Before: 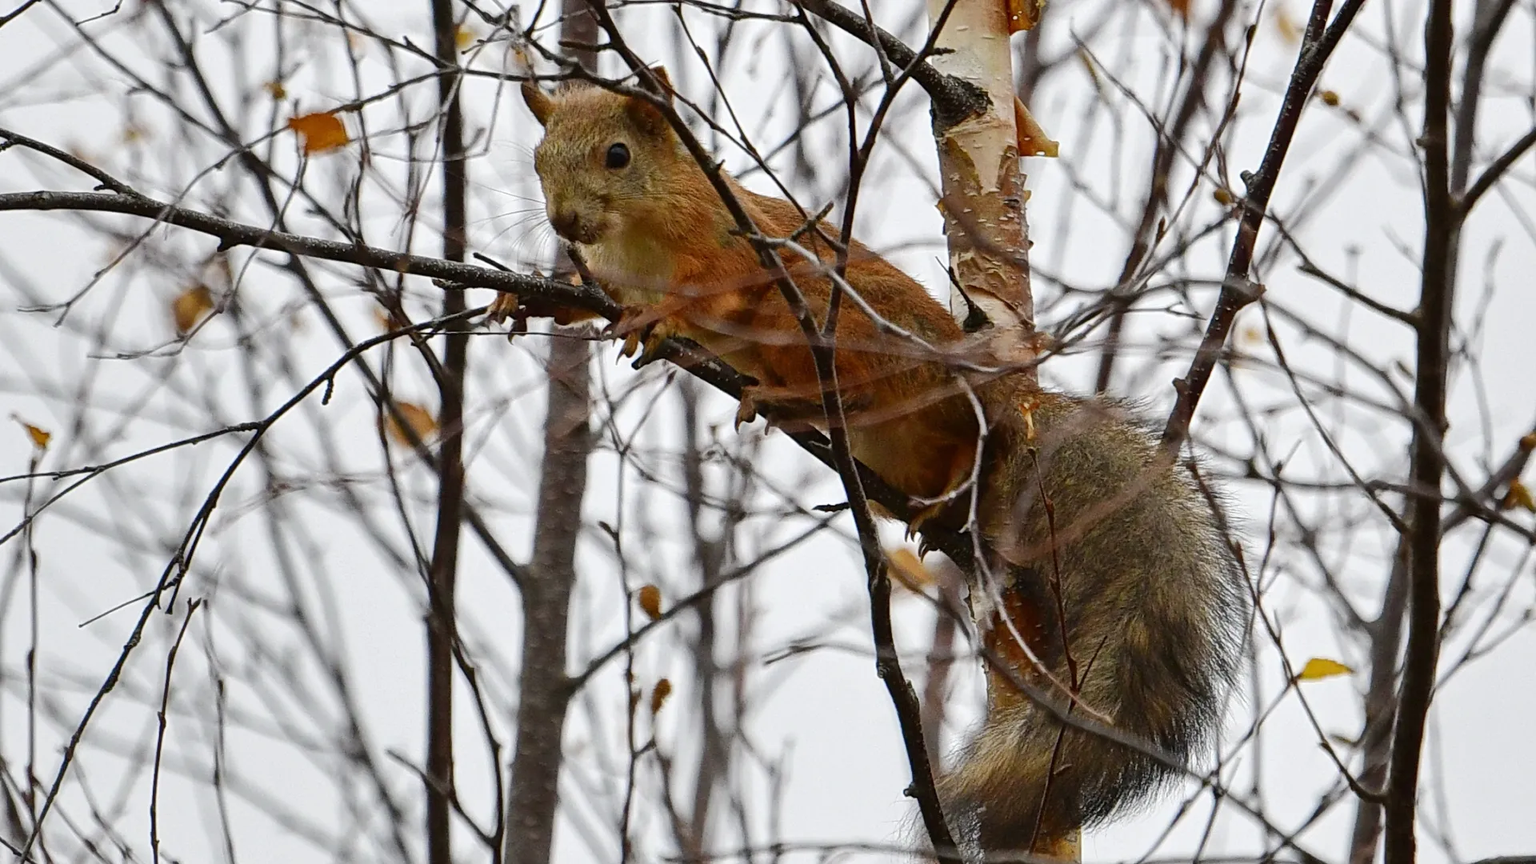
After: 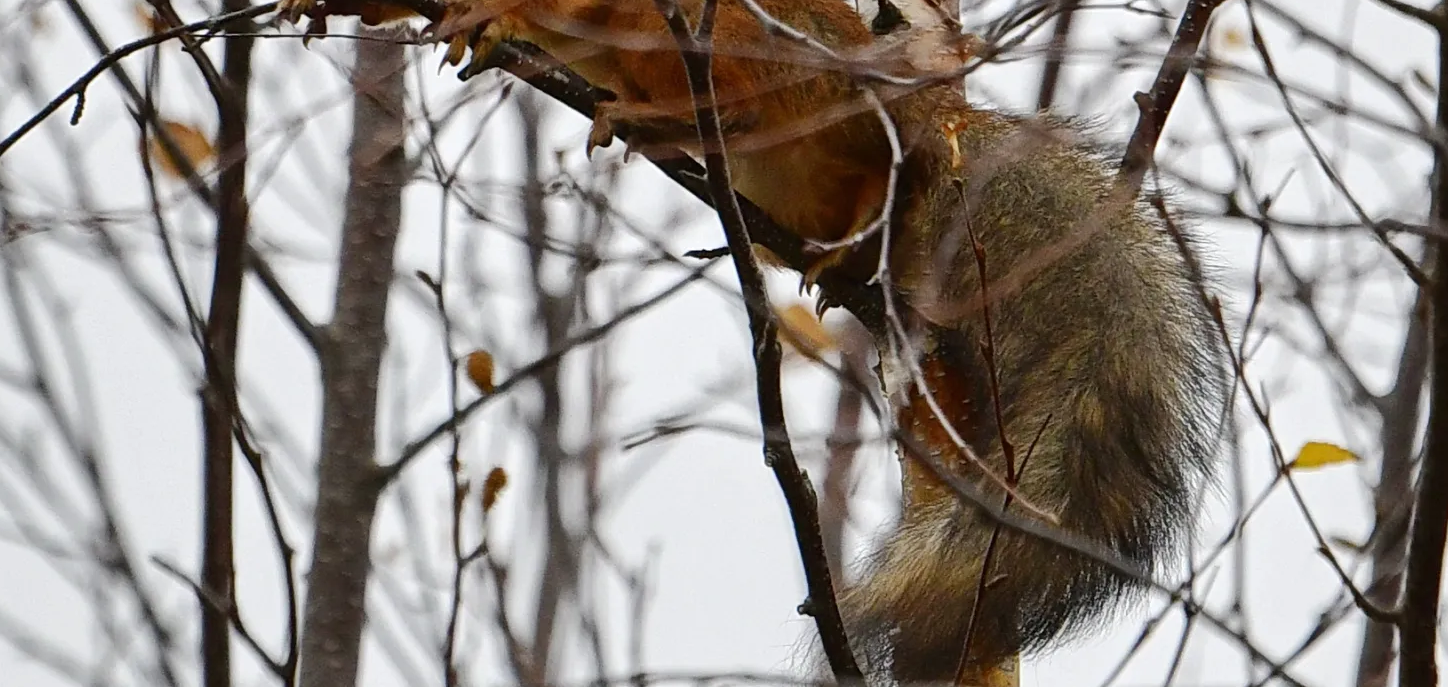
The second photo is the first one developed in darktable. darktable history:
crop and rotate: left 17.314%, top 35.353%, right 7.254%, bottom 1.027%
